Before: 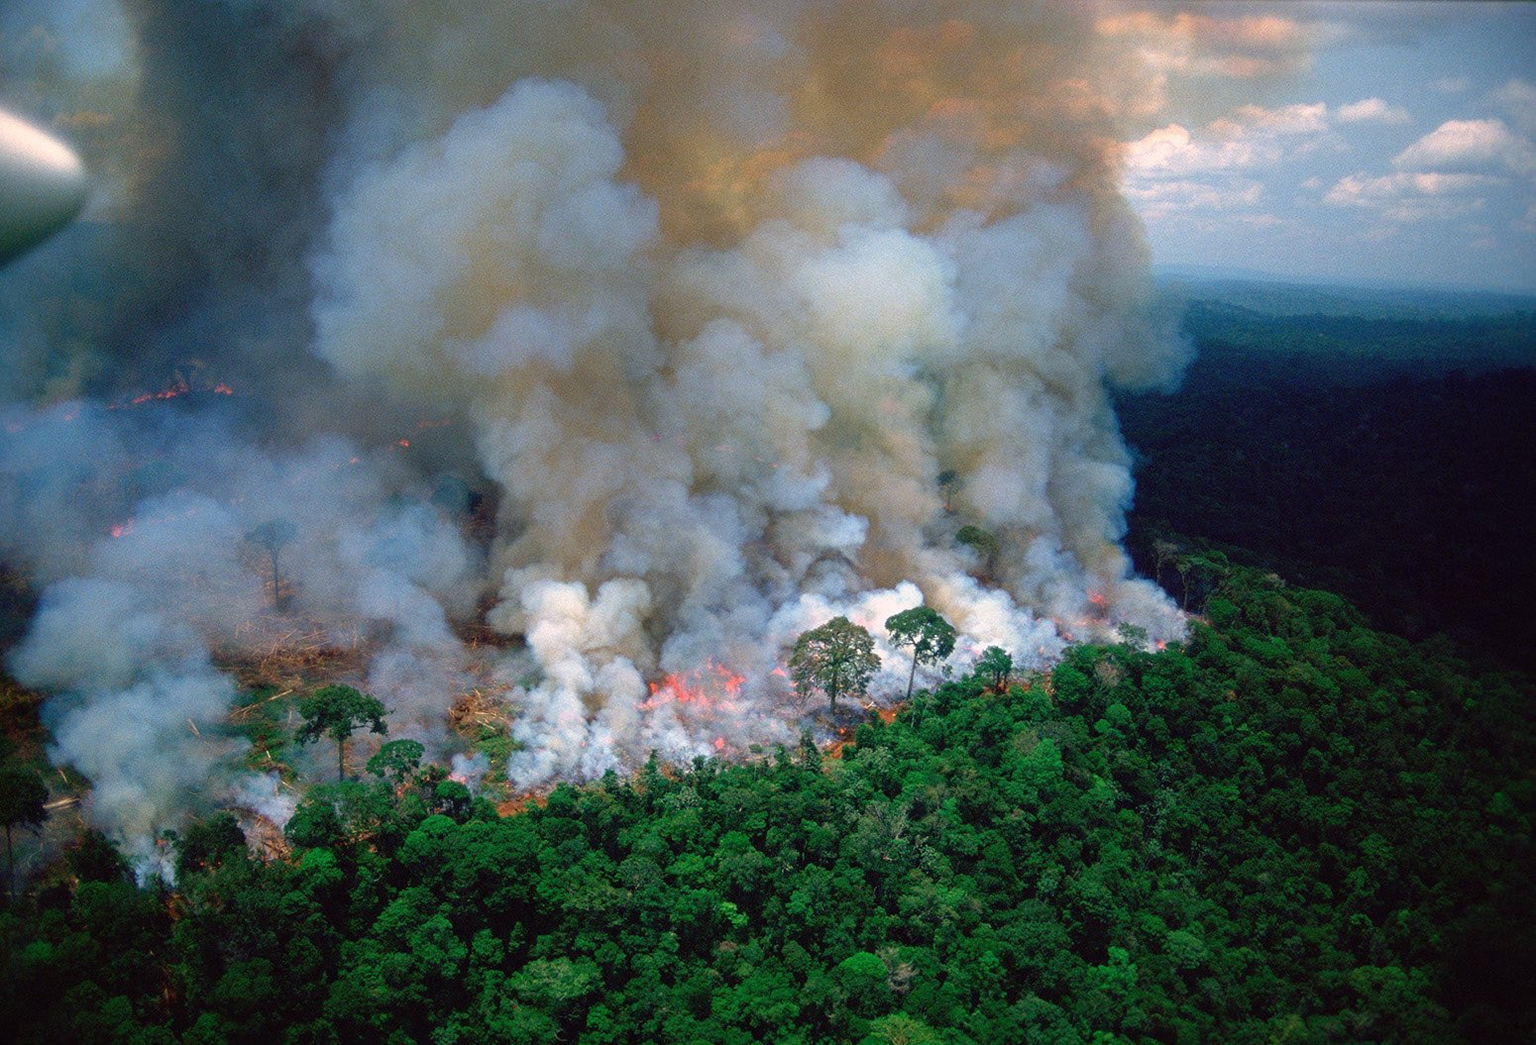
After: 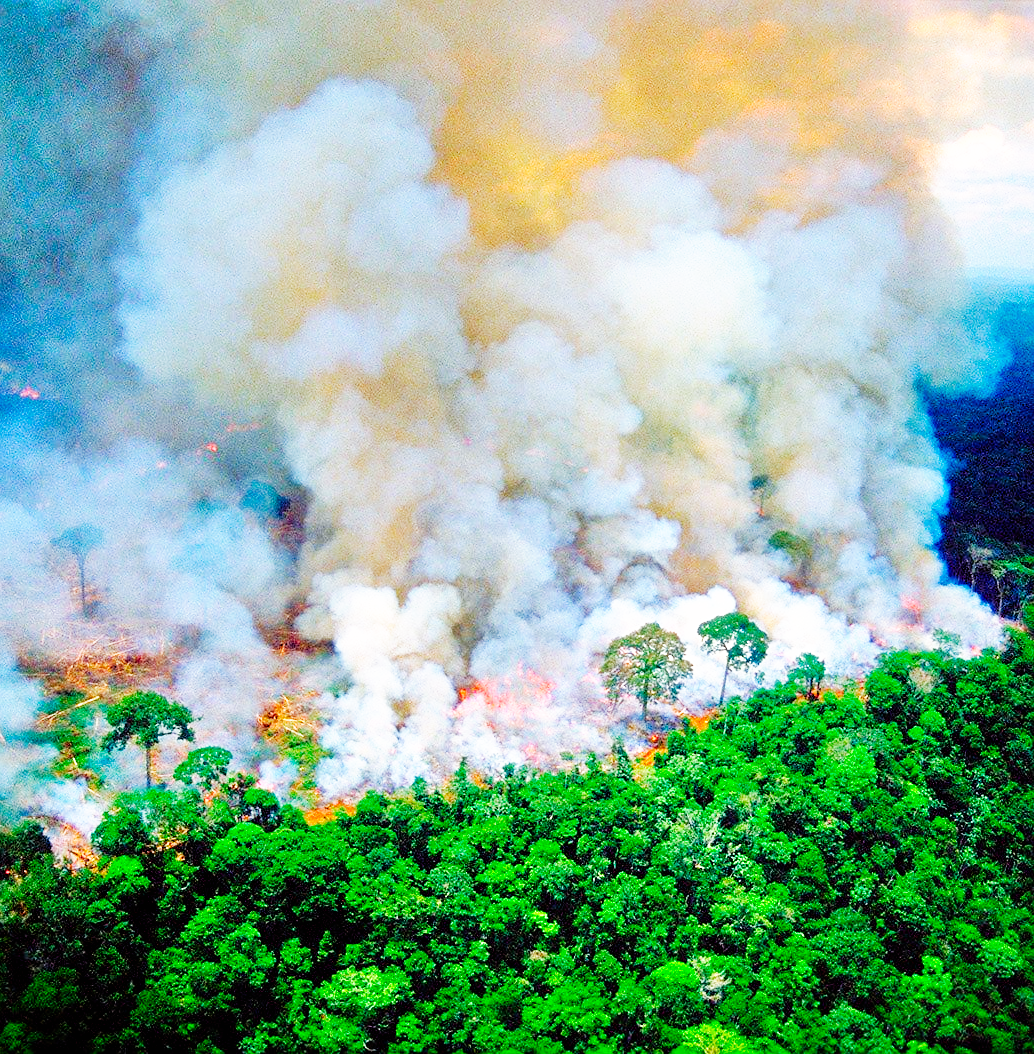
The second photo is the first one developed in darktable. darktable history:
color balance rgb: shadows lift › chroma 1.029%, shadows lift › hue 30.35°, global offset › luminance -0.488%, linear chroma grading › global chroma 8.821%, perceptual saturation grading › global saturation 25.815%, global vibrance 9.992%
base curve: curves: ch0 [(0, 0) (0.007, 0.004) (0.027, 0.03) (0.046, 0.07) (0.207, 0.54) (0.442, 0.872) (0.673, 0.972) (1, 1)], preserve colors none
crop and rotate: left 12.677%, right 20.595%
tone equalizer: -7 EV 0.158 EV, -6 EV 0.635 EV, -5 EV 1.18 EV, -4 EV 1.3 EV, -3 EV 1.16 EV, -2 EV 0.6 EV, -1 EV 0.159 EV
sharpen: radius 1.468, amount 0.39, threshold 1.349
